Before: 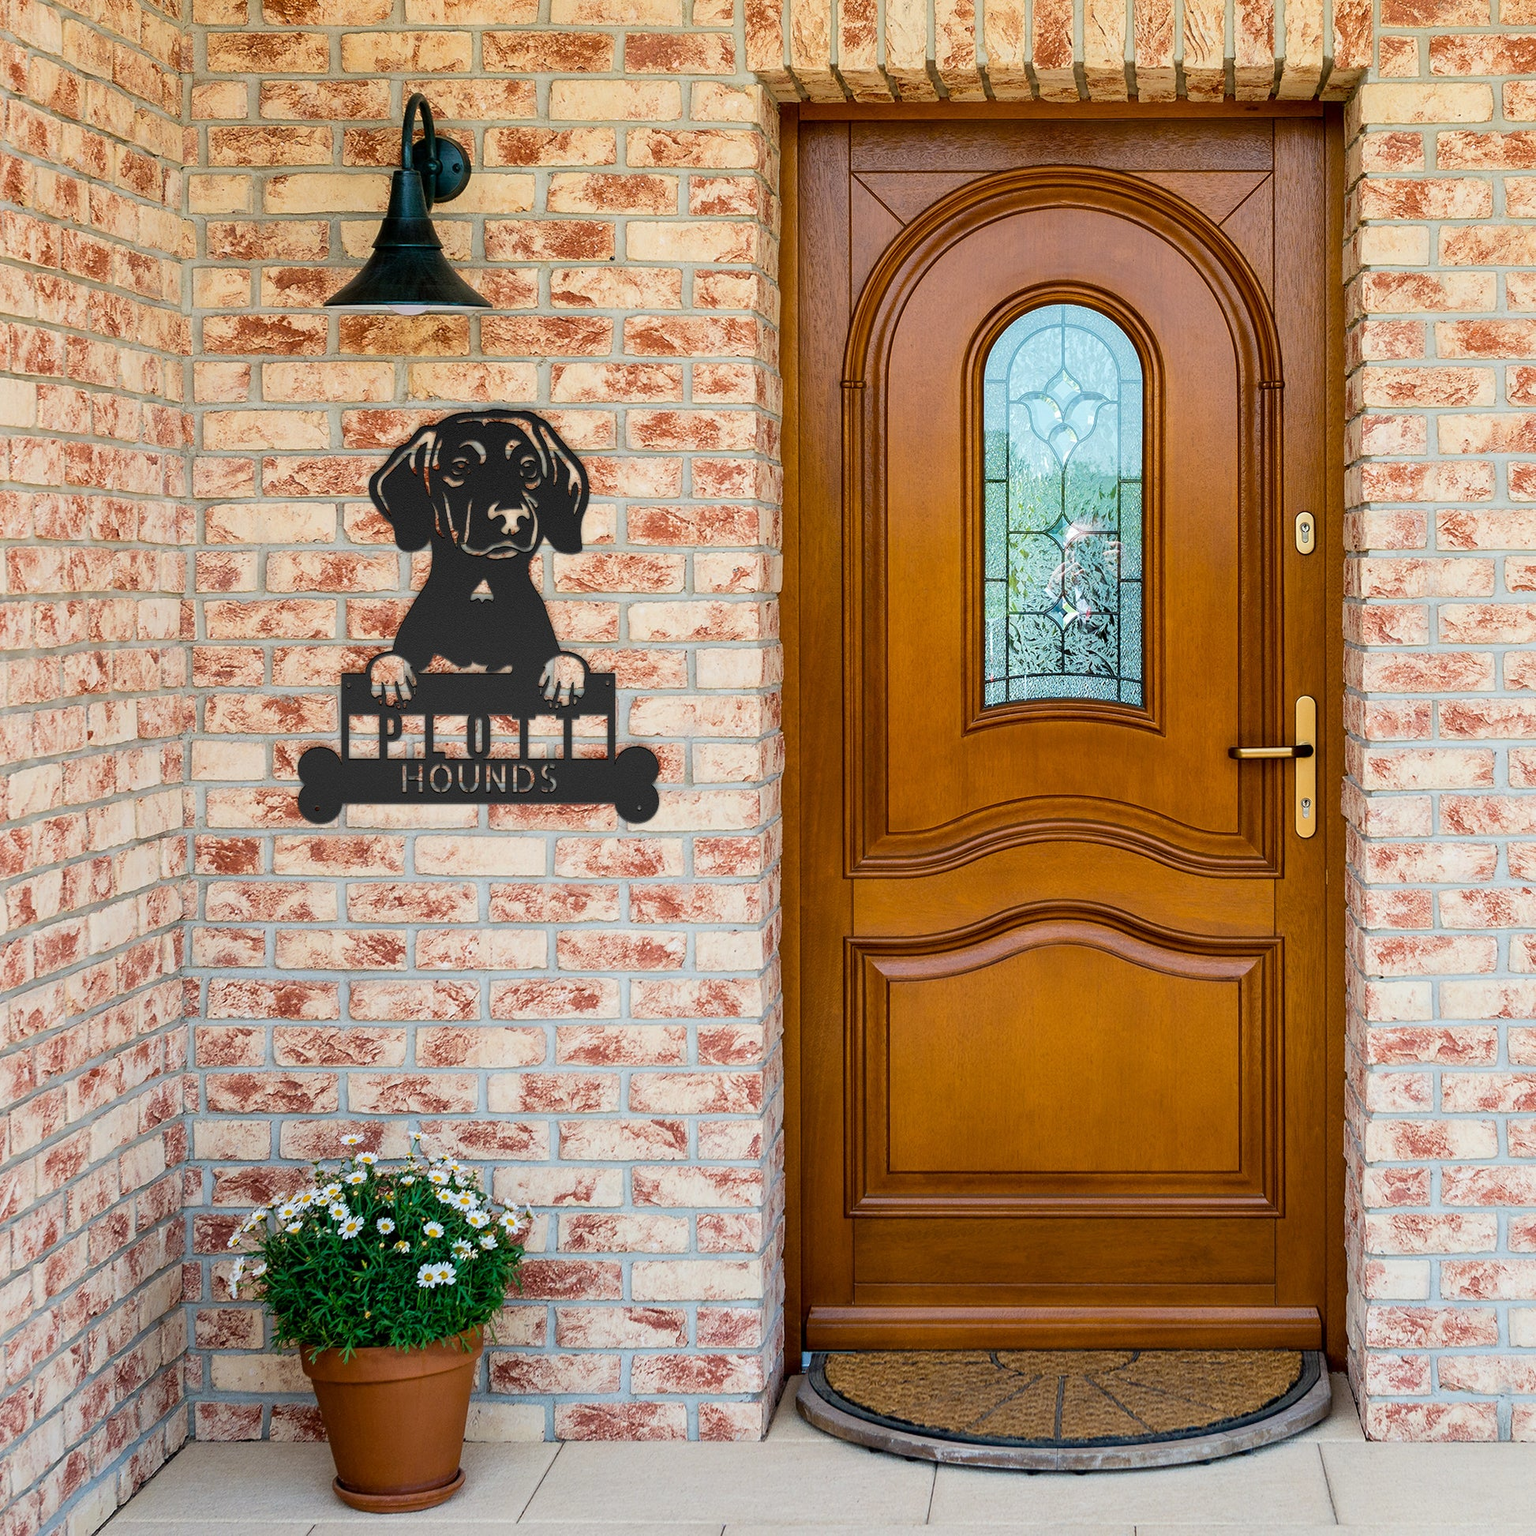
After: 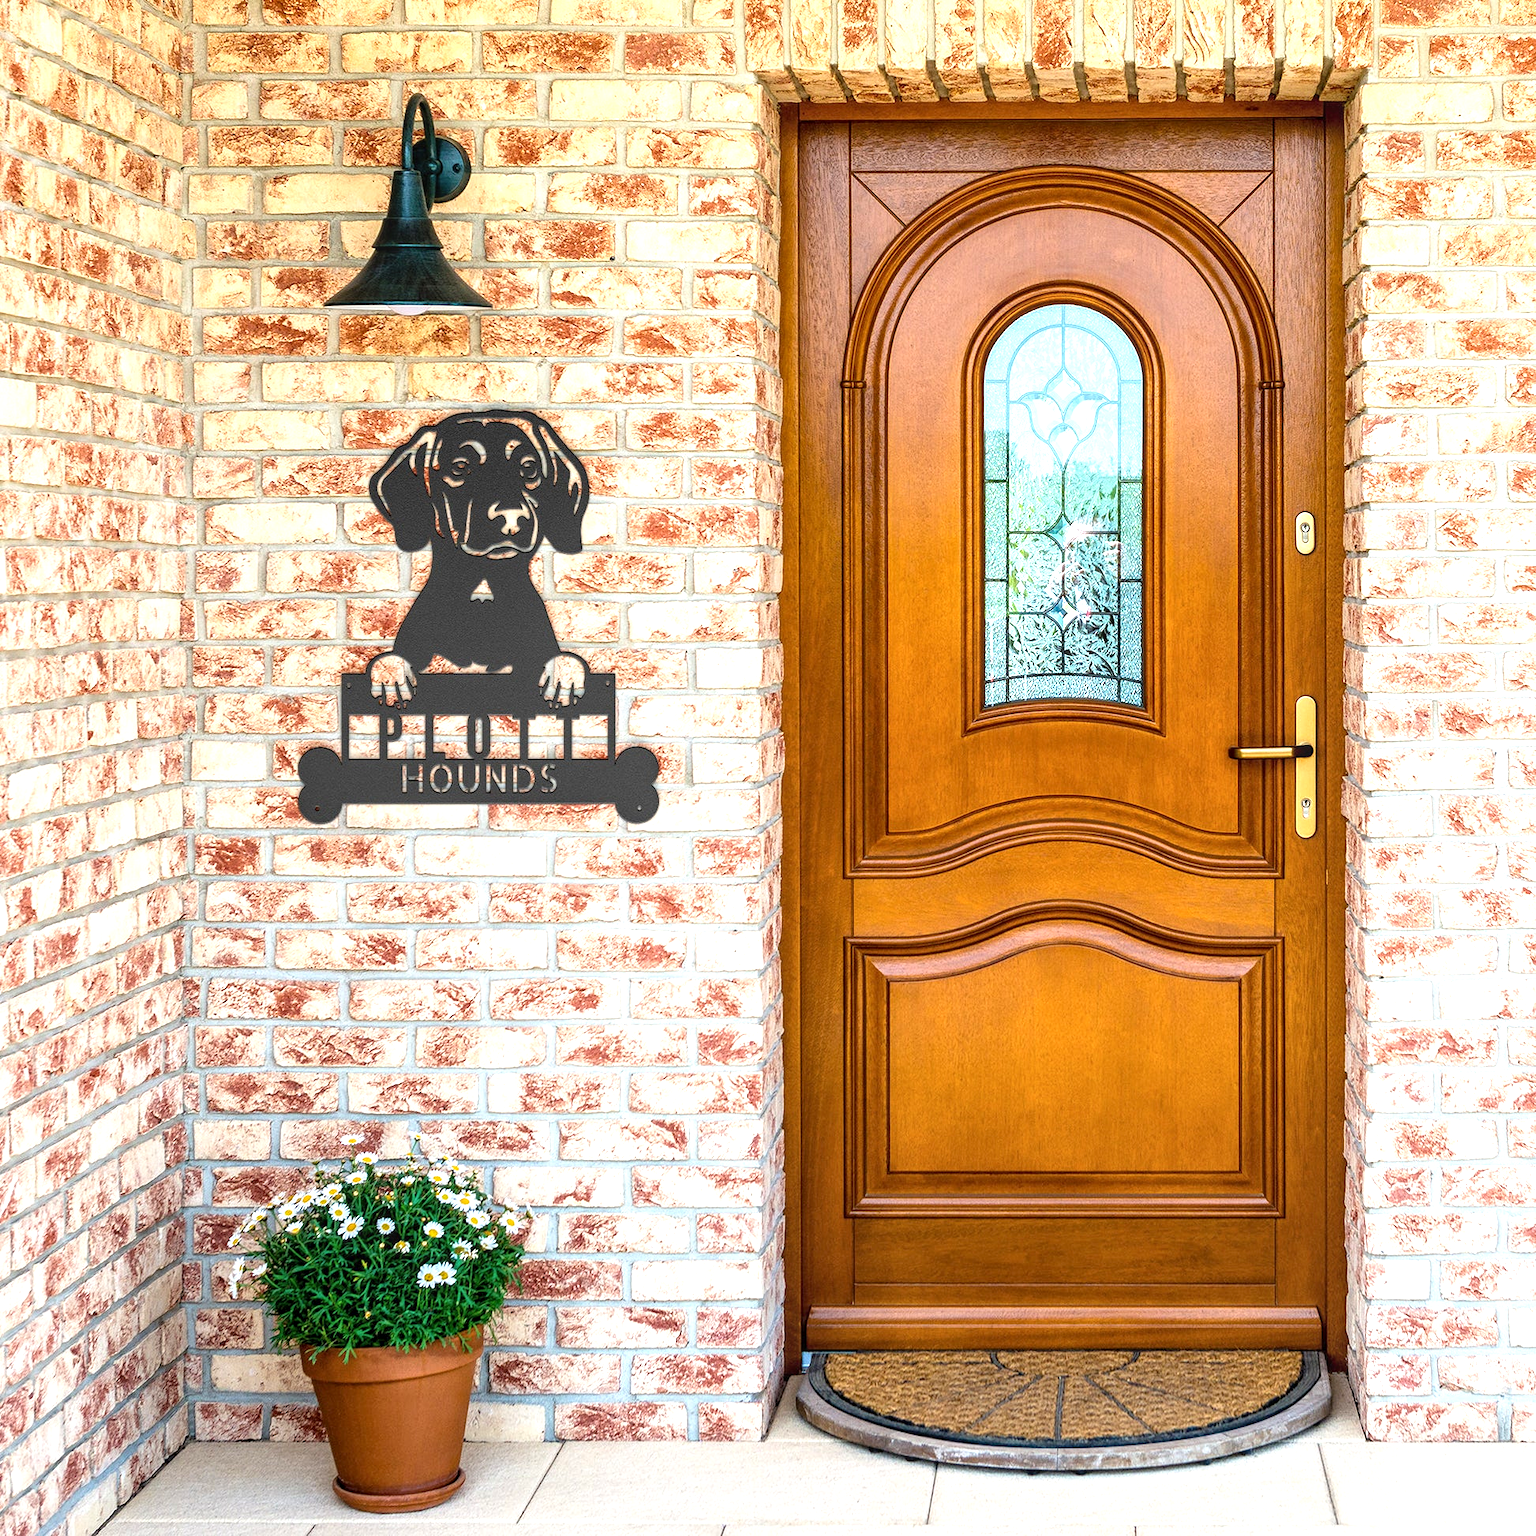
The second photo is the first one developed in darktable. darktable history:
exposure: black level correction 0, exposure 0.9 EV, compensate highlight preservation false
local contrast: on, module defaults
